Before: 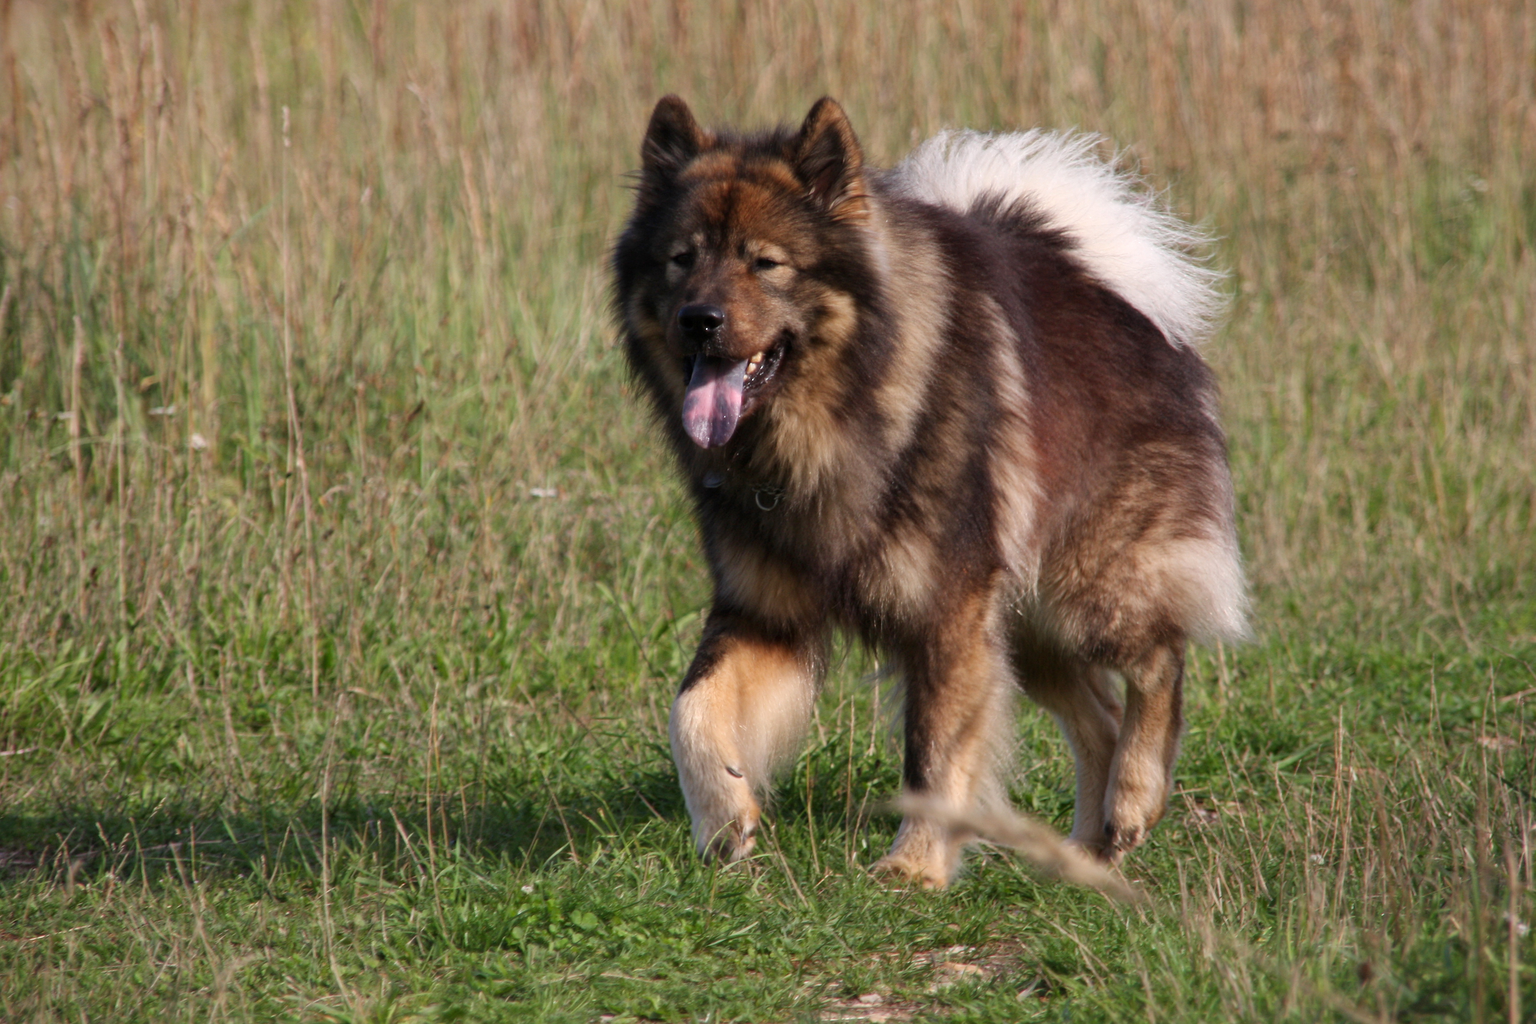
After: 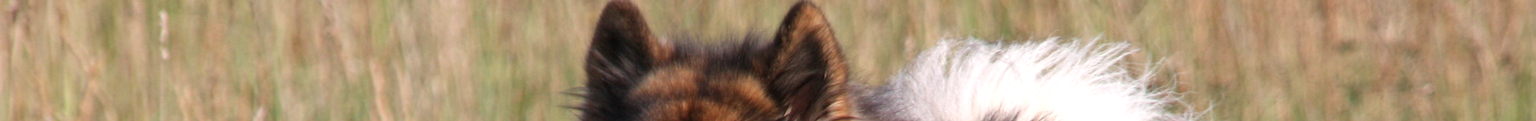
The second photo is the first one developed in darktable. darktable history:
exposure: black level correction 0, exposure 0.4 EV, compensate exposure bias true, compensate highlight preservation false
crop and rotate: left 9.644%, top 9.491%, right 6.021%, bottom 80.509%
